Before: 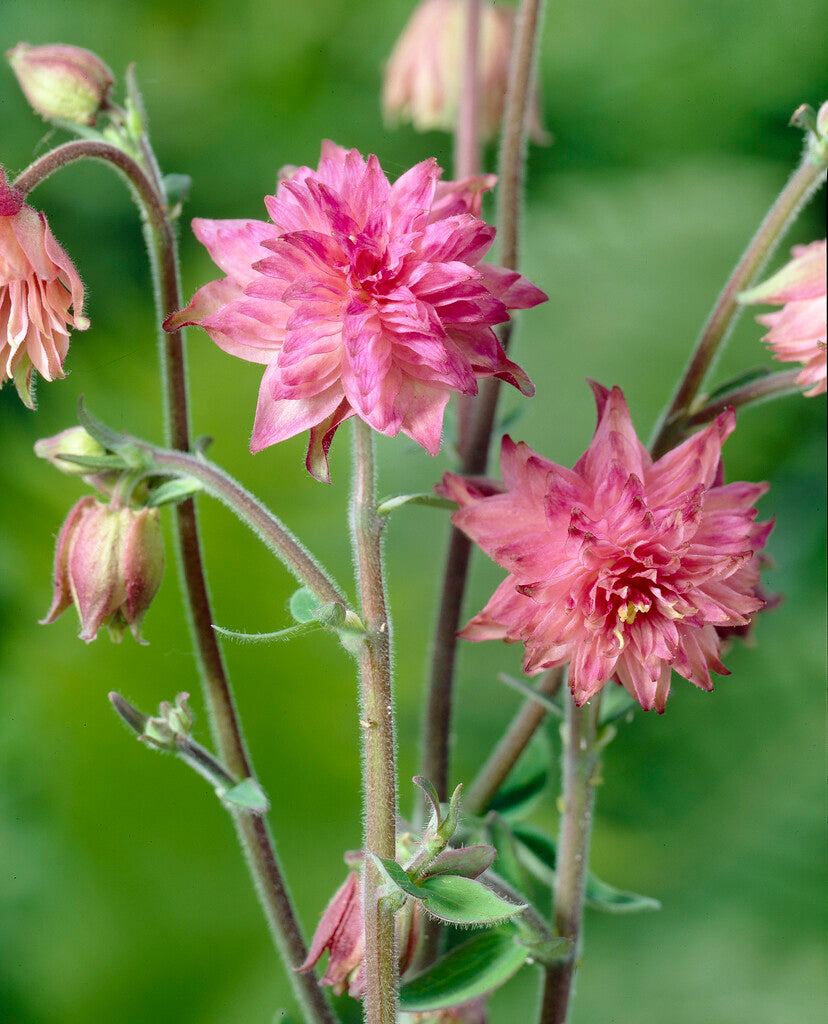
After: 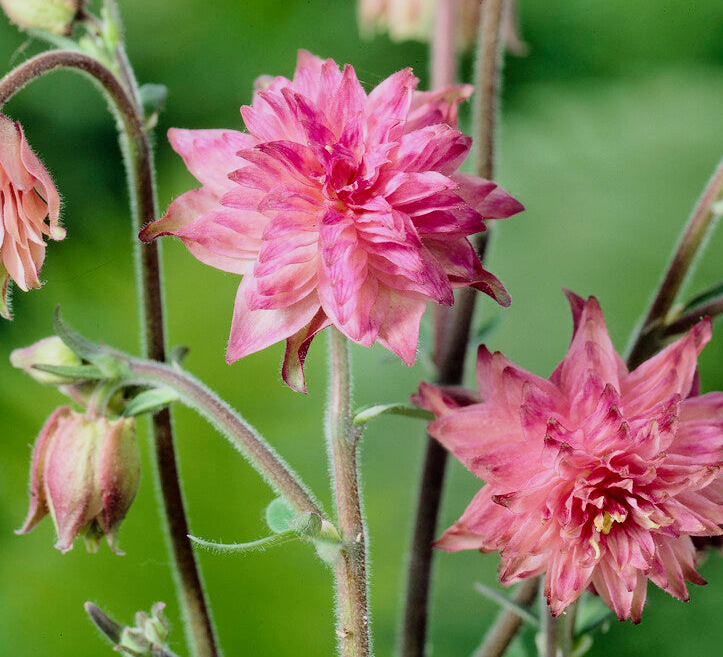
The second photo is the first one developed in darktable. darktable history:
filmic rgb: black relative exposure -5.13 EV, white relative exposure 3.98 EV, hardness 2.88, contrast 1.301, highlights saturation mix -10.28%, iterations of high-quality reconstruction 0, contrast in shadows safe
crop: left 2.928%, top 8.839%, right 9.638%, bottom 26.948%
